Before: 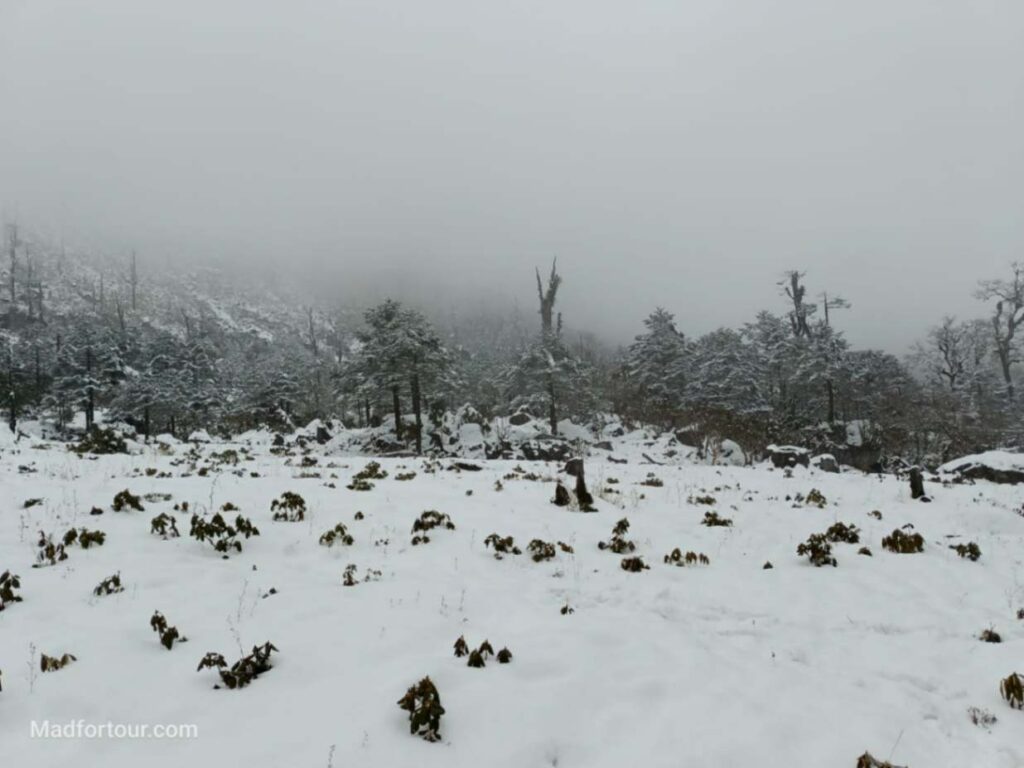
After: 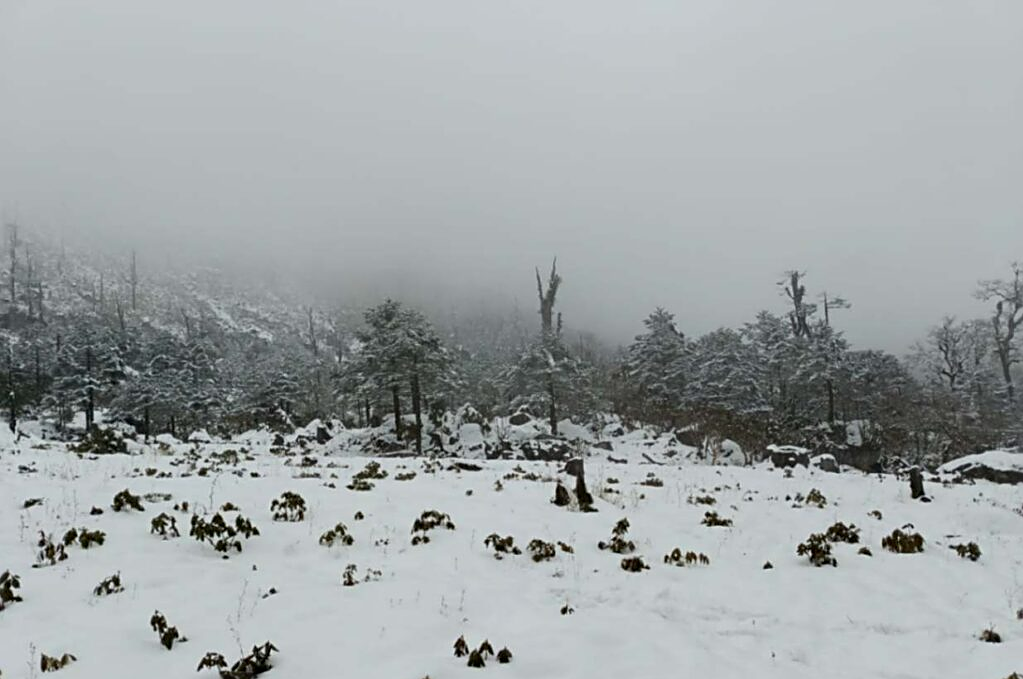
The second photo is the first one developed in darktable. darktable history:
sharpen: on, module defaults
crop and rotate: top 0%, bottom 11.49%
